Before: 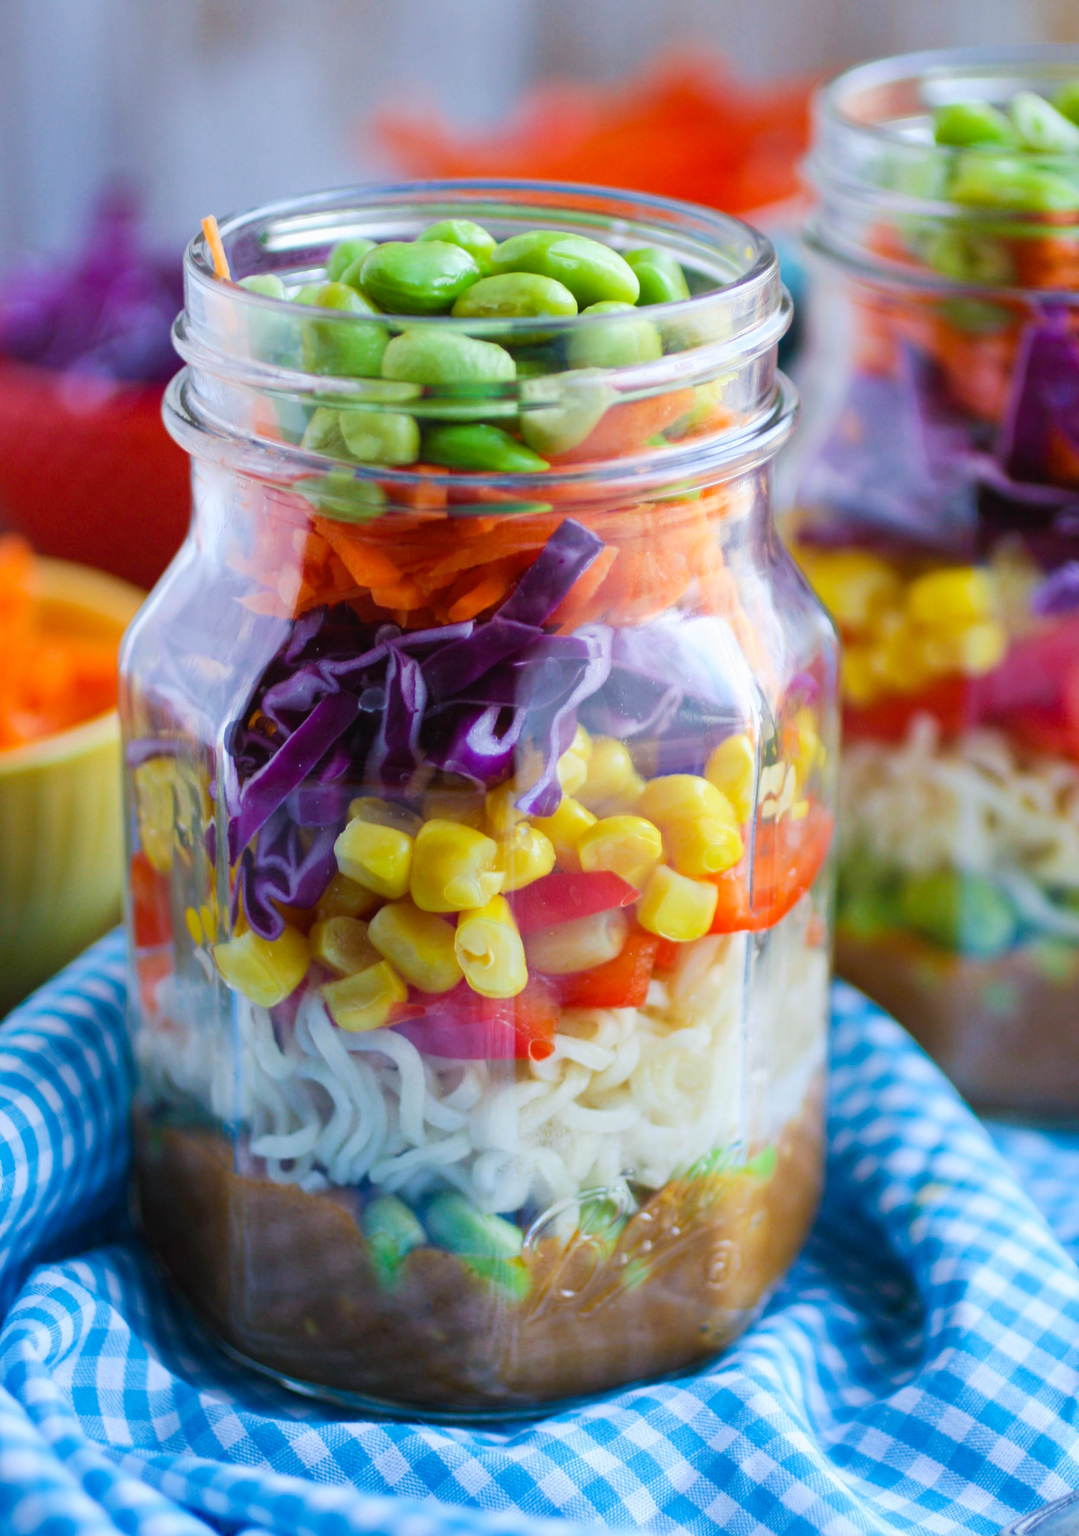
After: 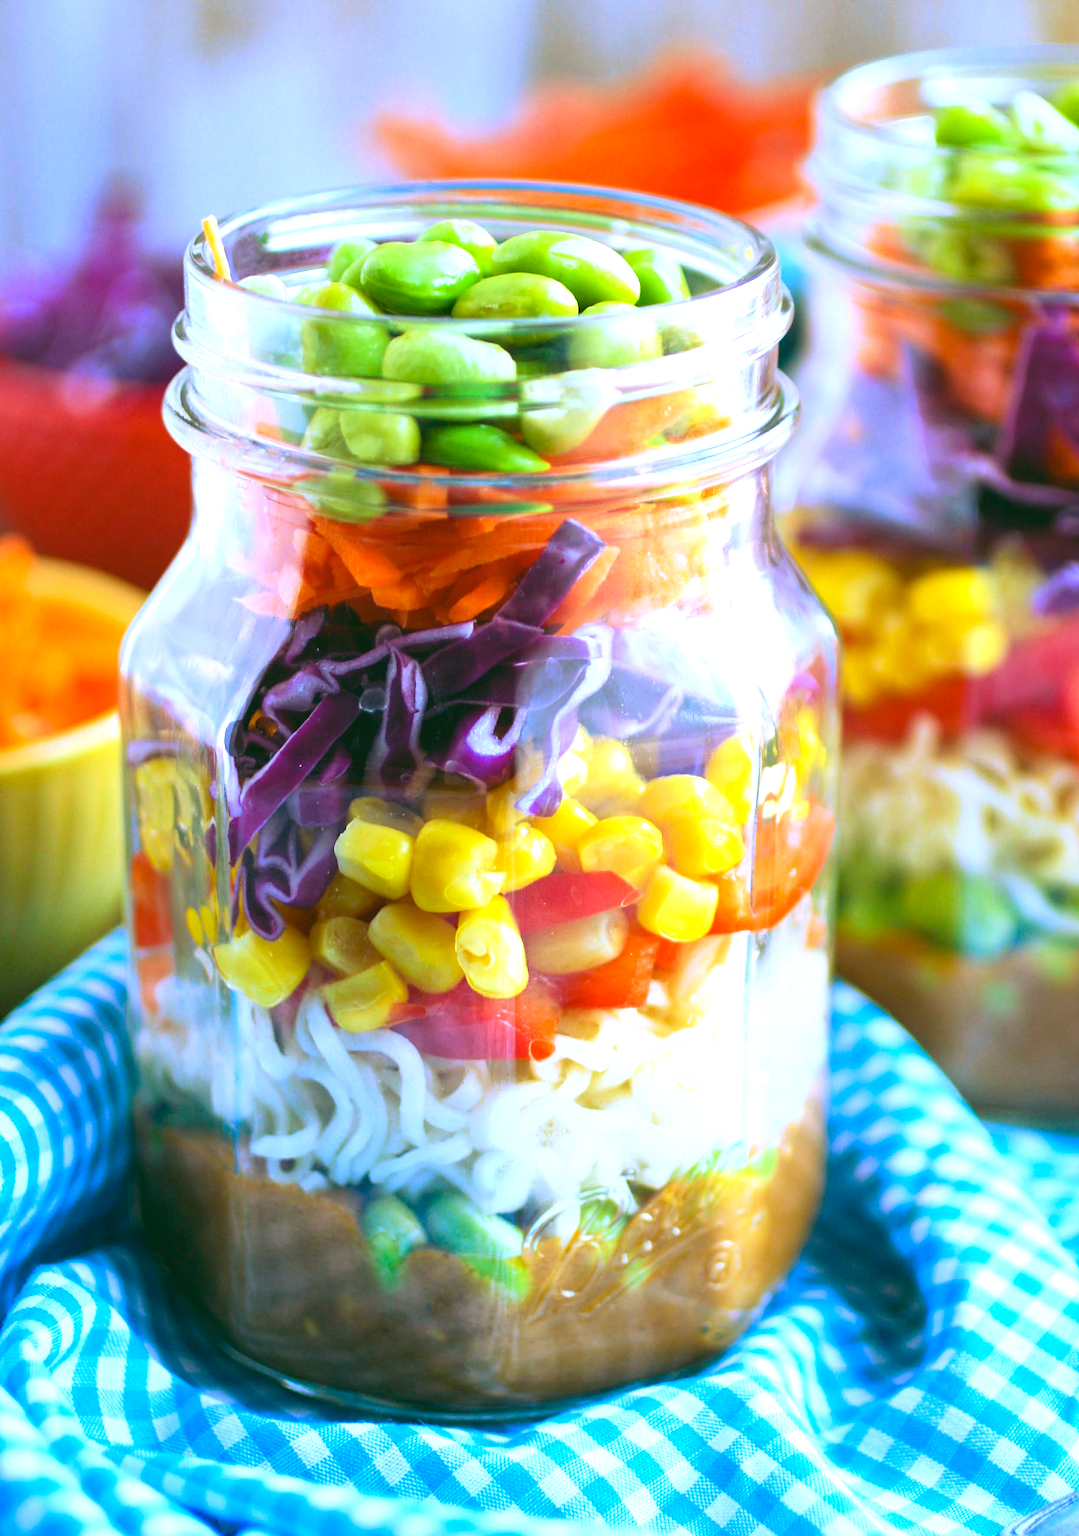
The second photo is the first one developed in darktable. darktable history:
sharpen: on, module defaults
exposure: black level correction 0, exposure 1.173 EV, compensate exposure bias true, compensate highlight preservation false
rgb curve: curves: ch0 [(0.123, 0.061) (0.995, 0.887)]; ch1 [(0.06, 0.116) (1, 0.906)]; ch2 [(0, 0) (0.824, 0.69) (1, 1)], mode RGB, independent channels, compensate middle gray true
